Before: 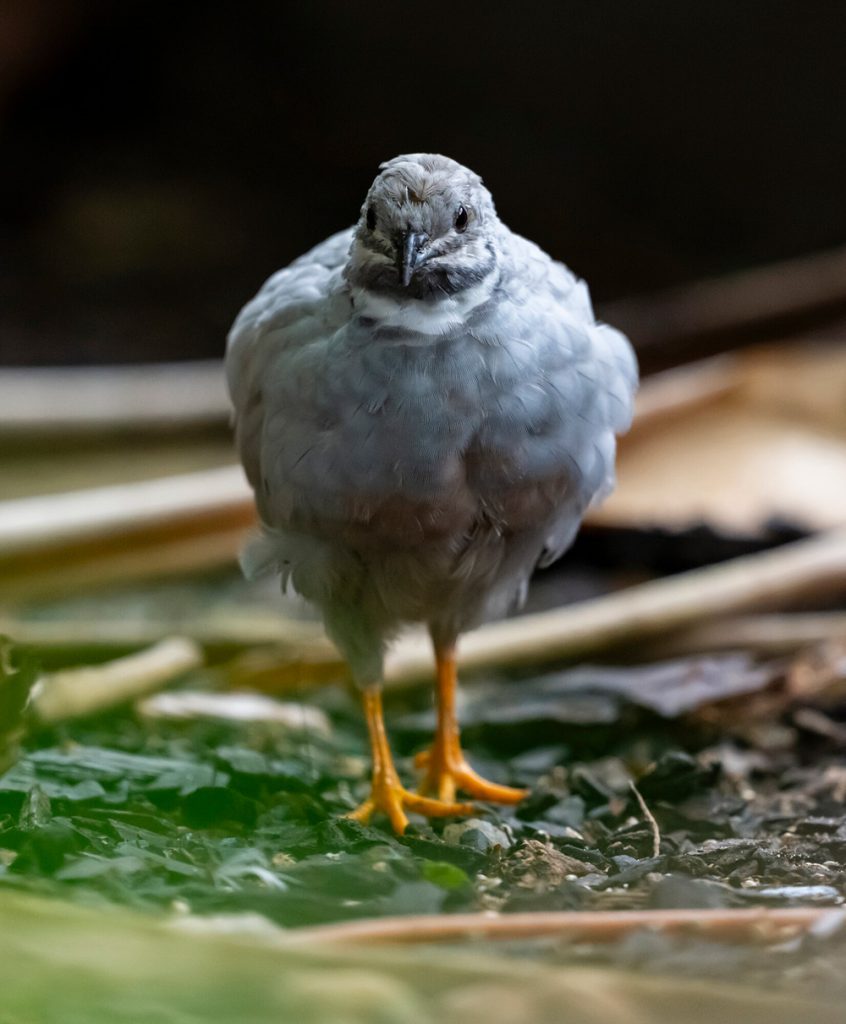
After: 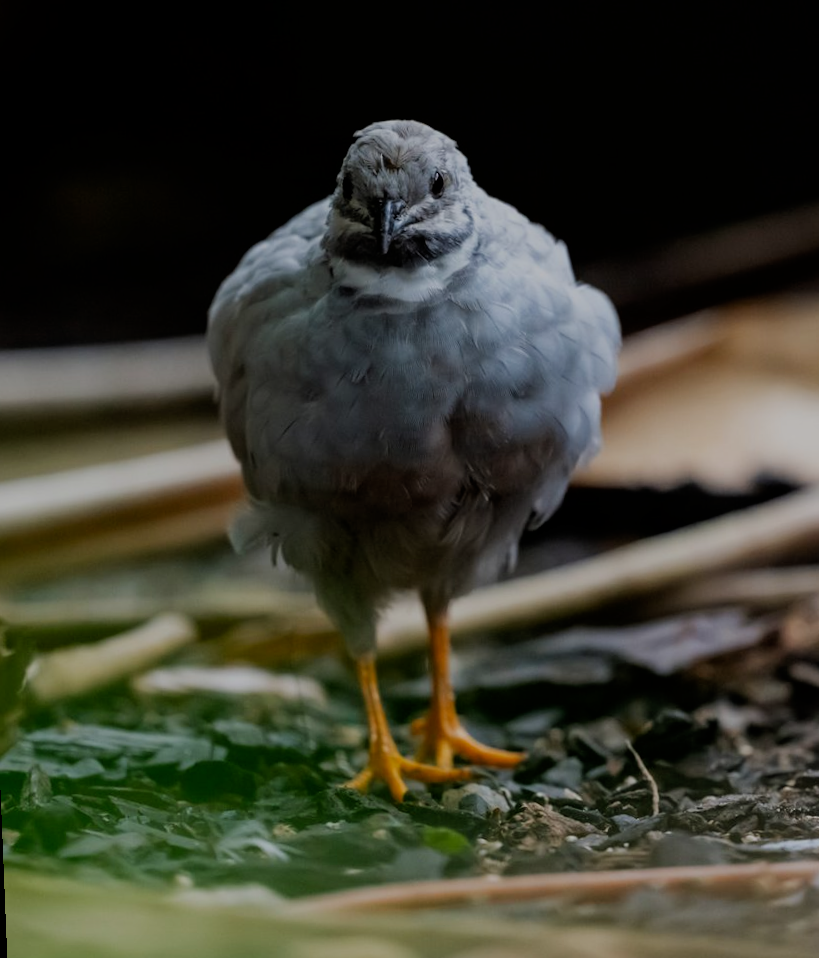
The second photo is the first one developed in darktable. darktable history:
rotate and perspective: rotation -2.12°, lens shift (vertical) 0.009, lens shift (horizontal) -0.008, automatic cropping original format, crop left 0.036, crop right 0.964, crop top 0.05, crop bottom 0.959
exposure: exposure -0.582 EV, compensate highlight preservation false
filmic rgb: black relative exposure -7.65 EV, white relative exposure 4.56 EV, hardness 3.61
shadows and highlights: shadows -23.08, highlights 46.15, soften with gaussian
